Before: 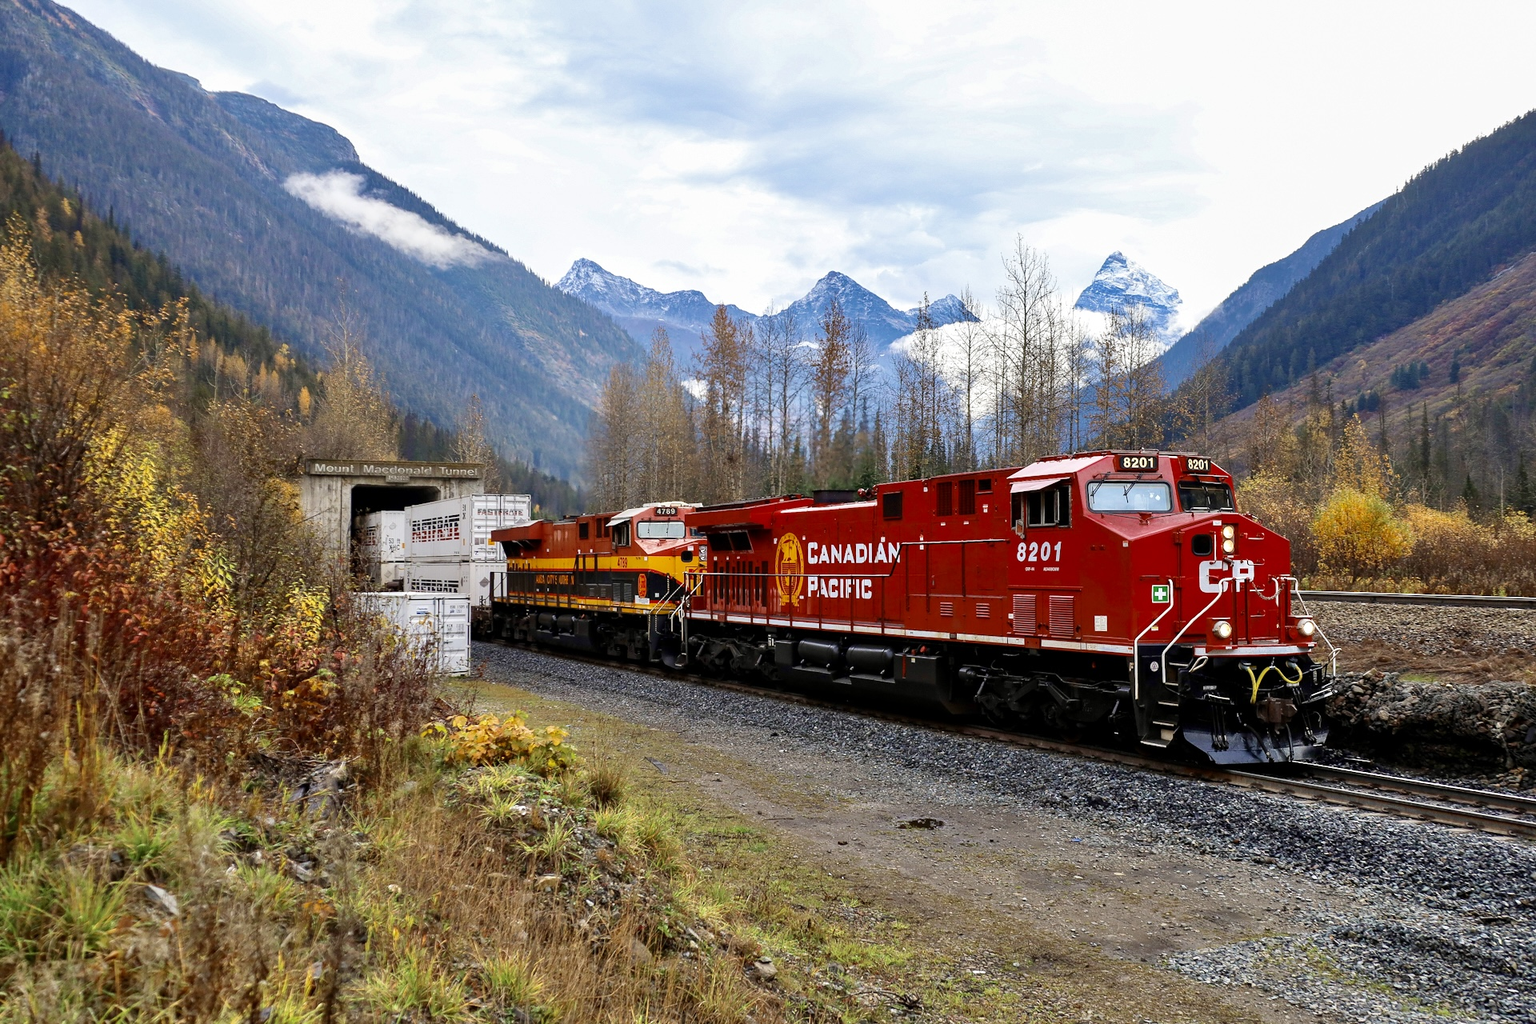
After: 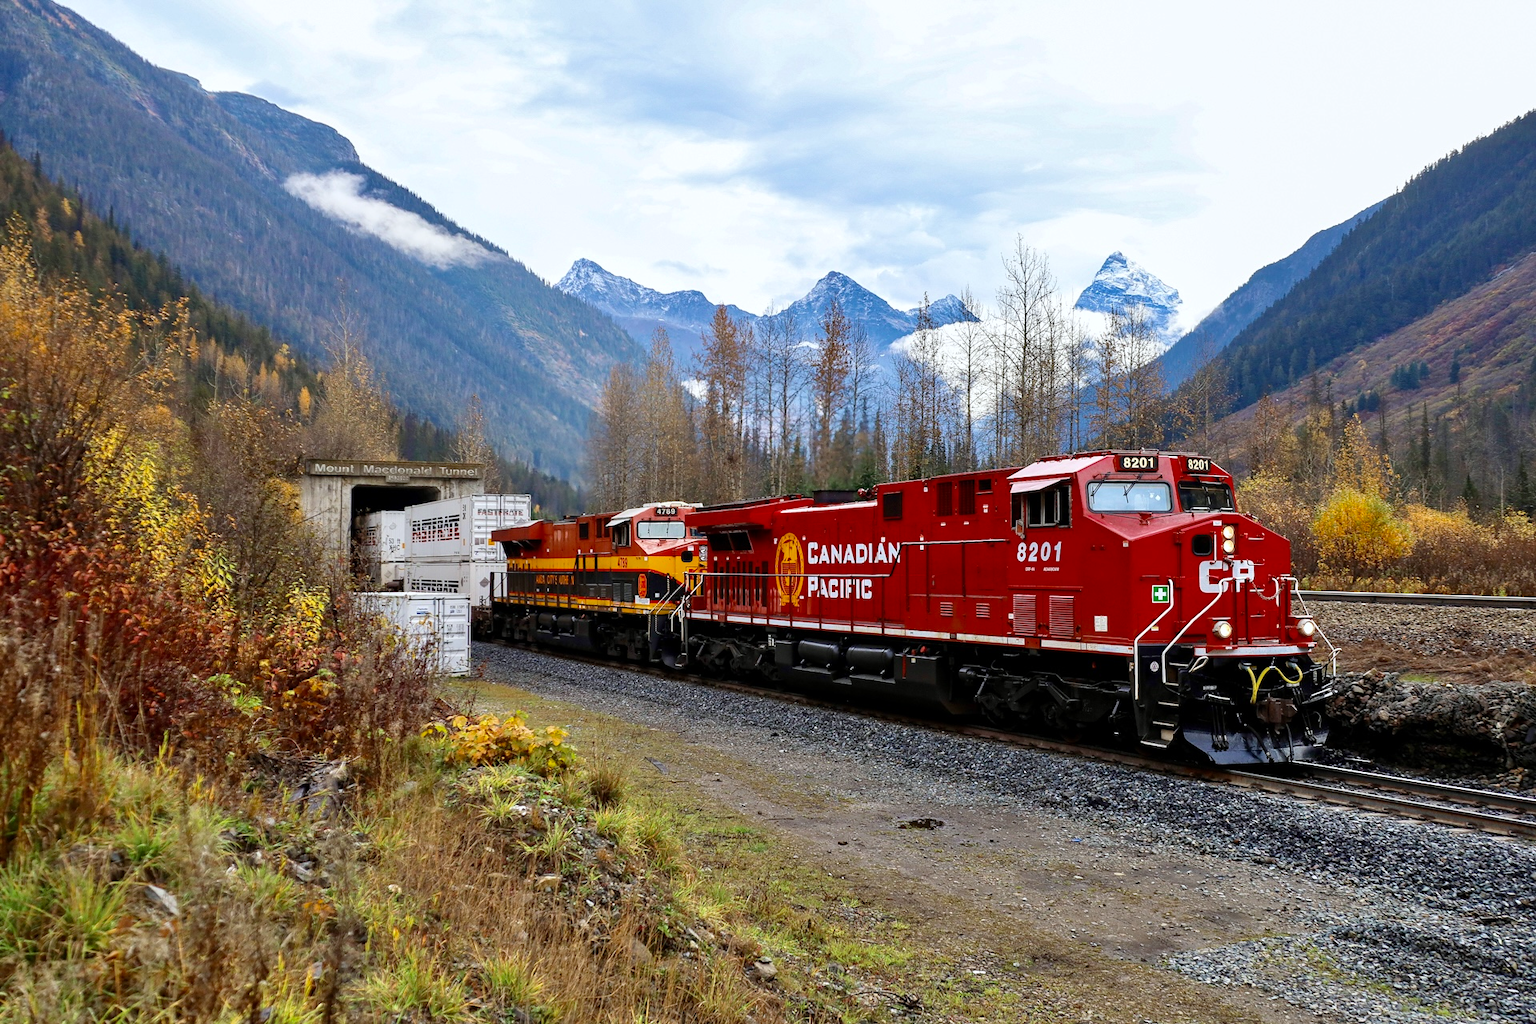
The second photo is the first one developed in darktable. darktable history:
white balance: red 0.982, blue 1.018
color balance: output saturation 98.5%
